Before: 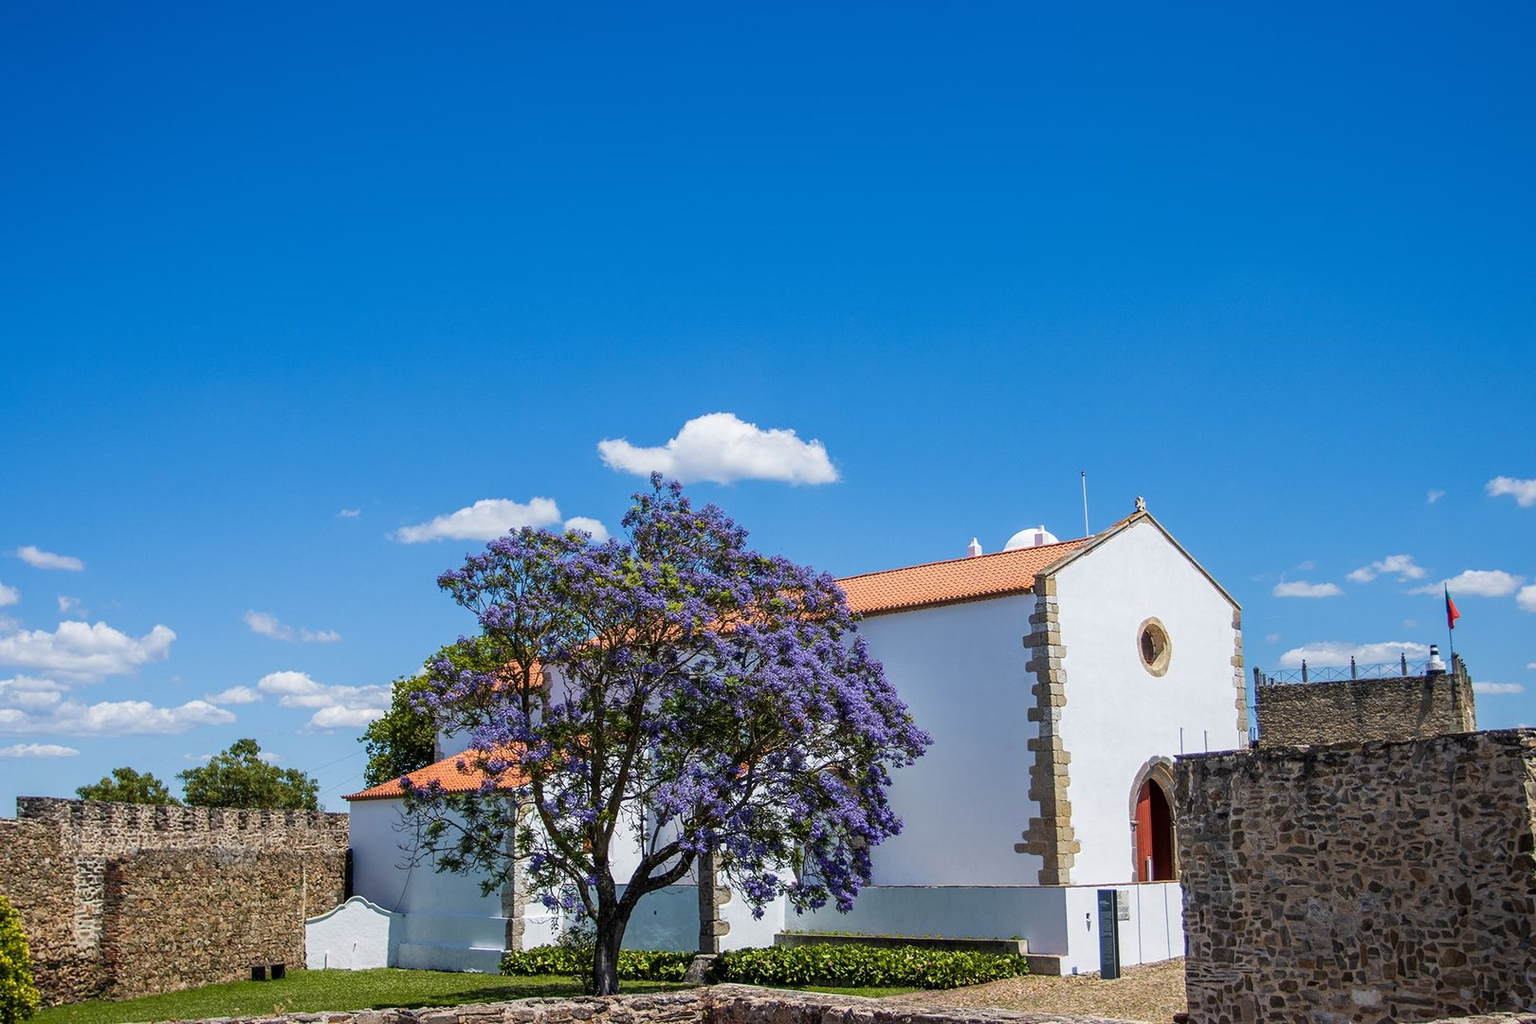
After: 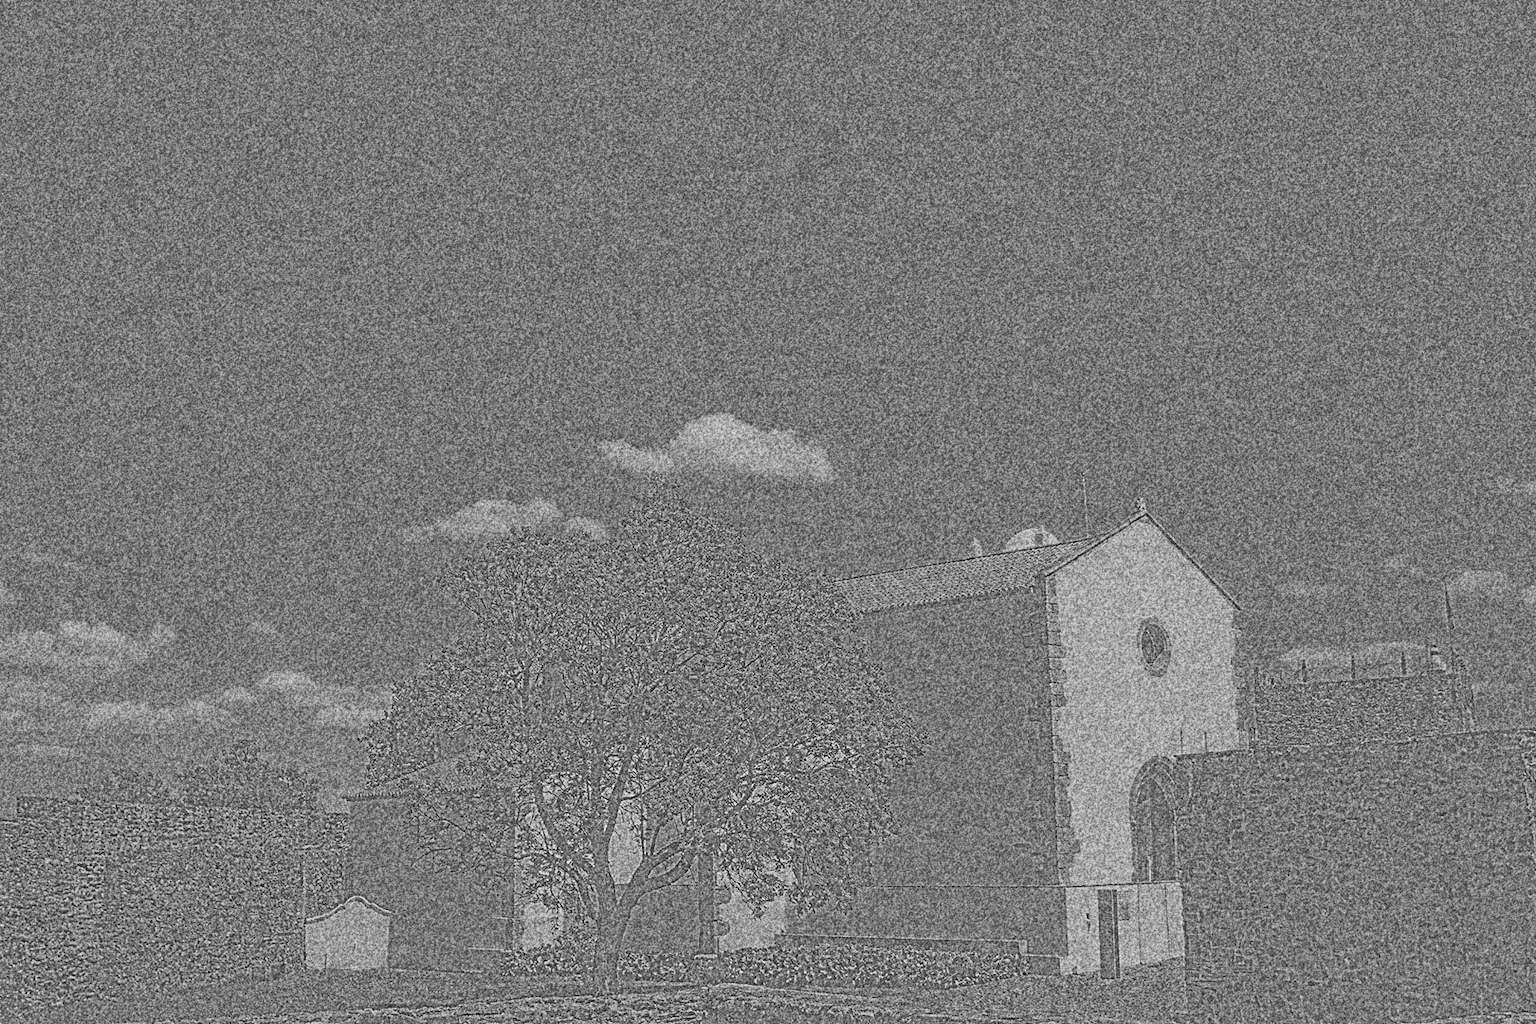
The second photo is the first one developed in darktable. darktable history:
exposure: black level correction 0, exposure 1.388 EV, compensate exposure bias true, compensate highlight preservation false
highpass: sharpness 9.84%, contrast boost 9.94%
contrast brightness saturation: contrast 0.28
grain: coarseness 30.02 ISO, strength 100%
